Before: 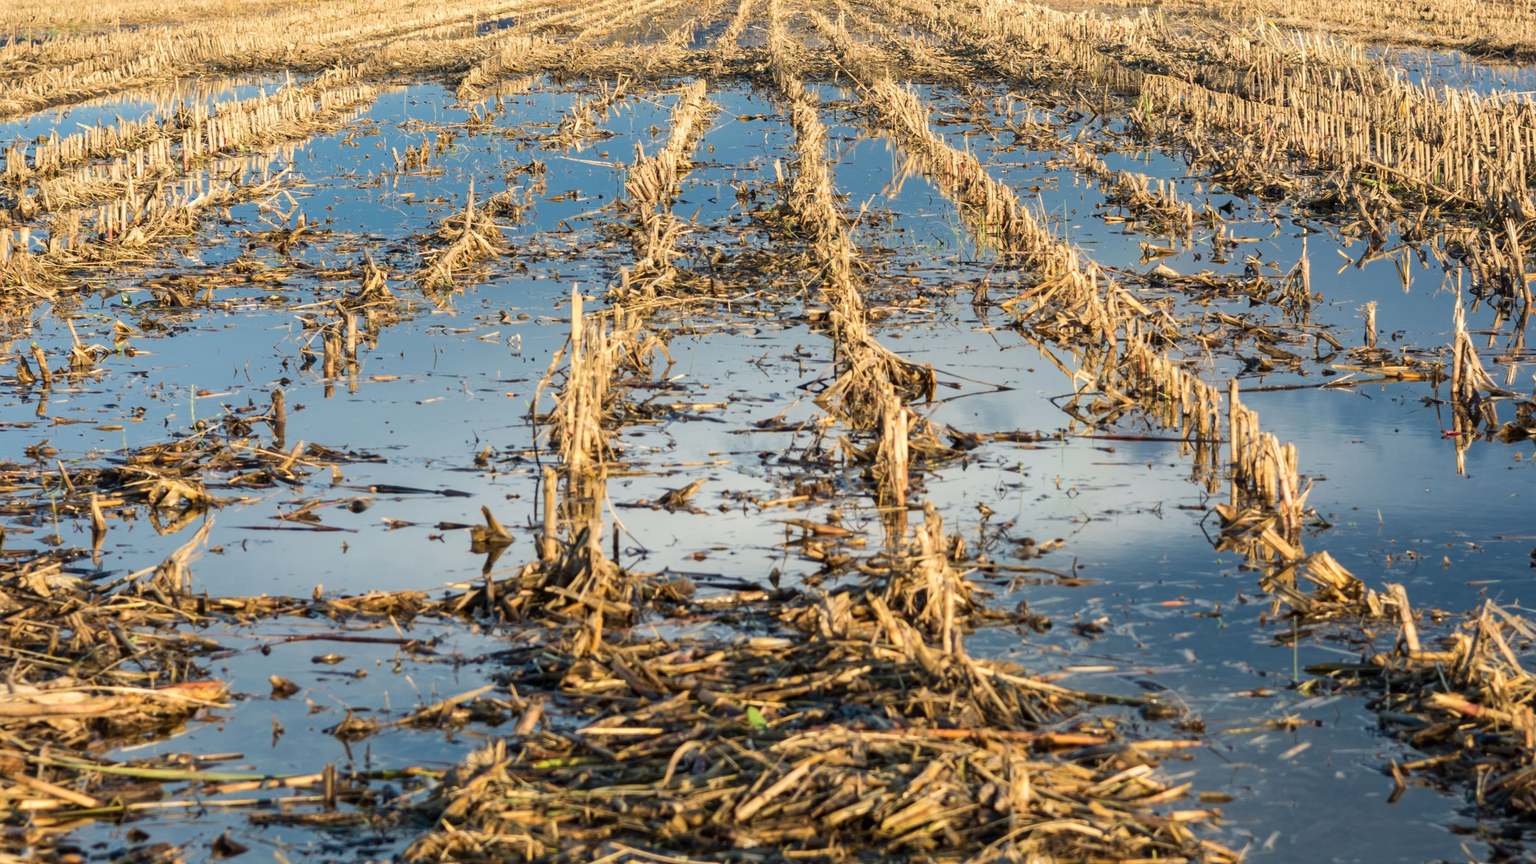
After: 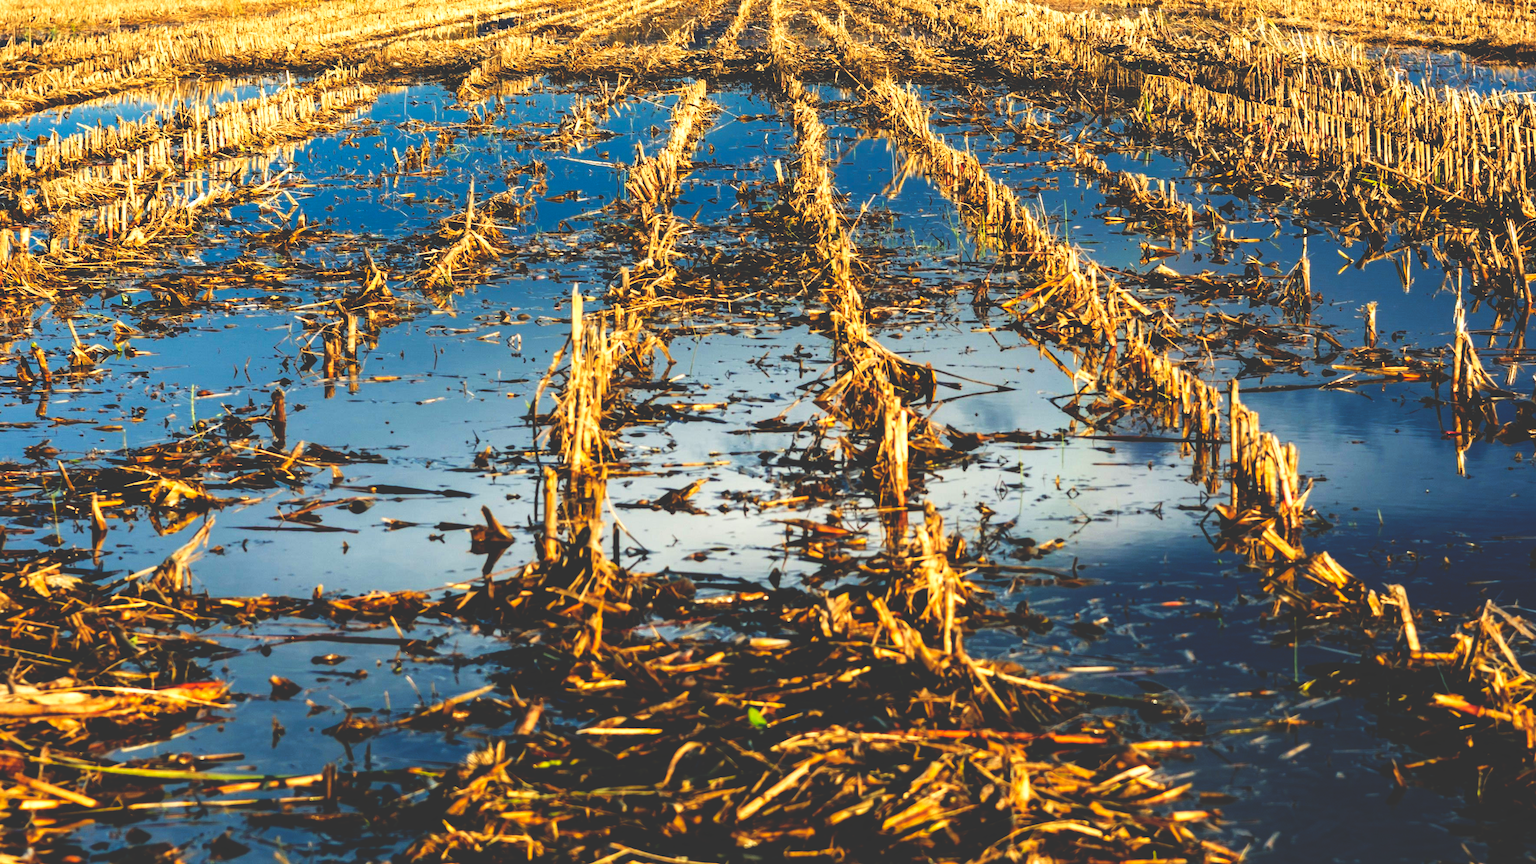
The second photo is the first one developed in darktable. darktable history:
base curve: curves: ch0 [(0, 0.036) (0.083, 0.04) (0.804, 1)], preserve colors none
tone curve: curves: ch0 [(0, 0) (0.003, 0.01) (0.011, 0.015) (0.025, 0.023) (0.044, 0.037) (0.069, 0.055) (0.1, 0.08) (0.136, 0.114) (0.177, 0.155) (0.224, 0.201) (0.277, 0.254) (0.335, 0.319) (0.399, 0.387) (0.468, 0.459) (0.543, 0.544) (0.623, 0.634) (0.709, 0.731) (0.801, 0.827) (0.898, 0.921) (1, 1)], preserve colors none
